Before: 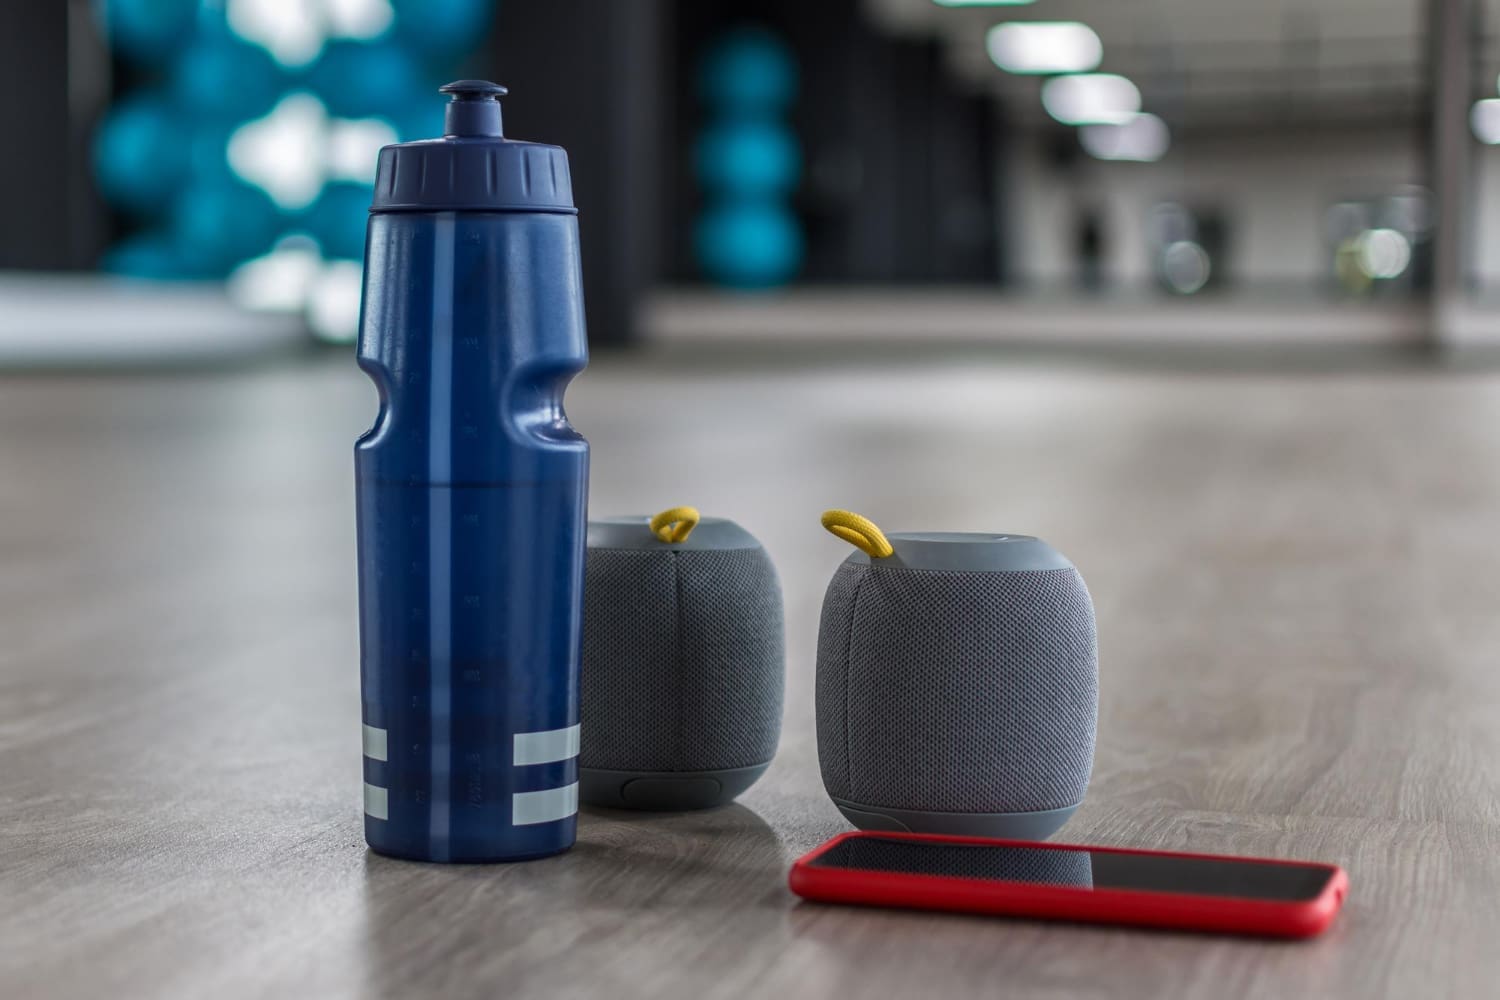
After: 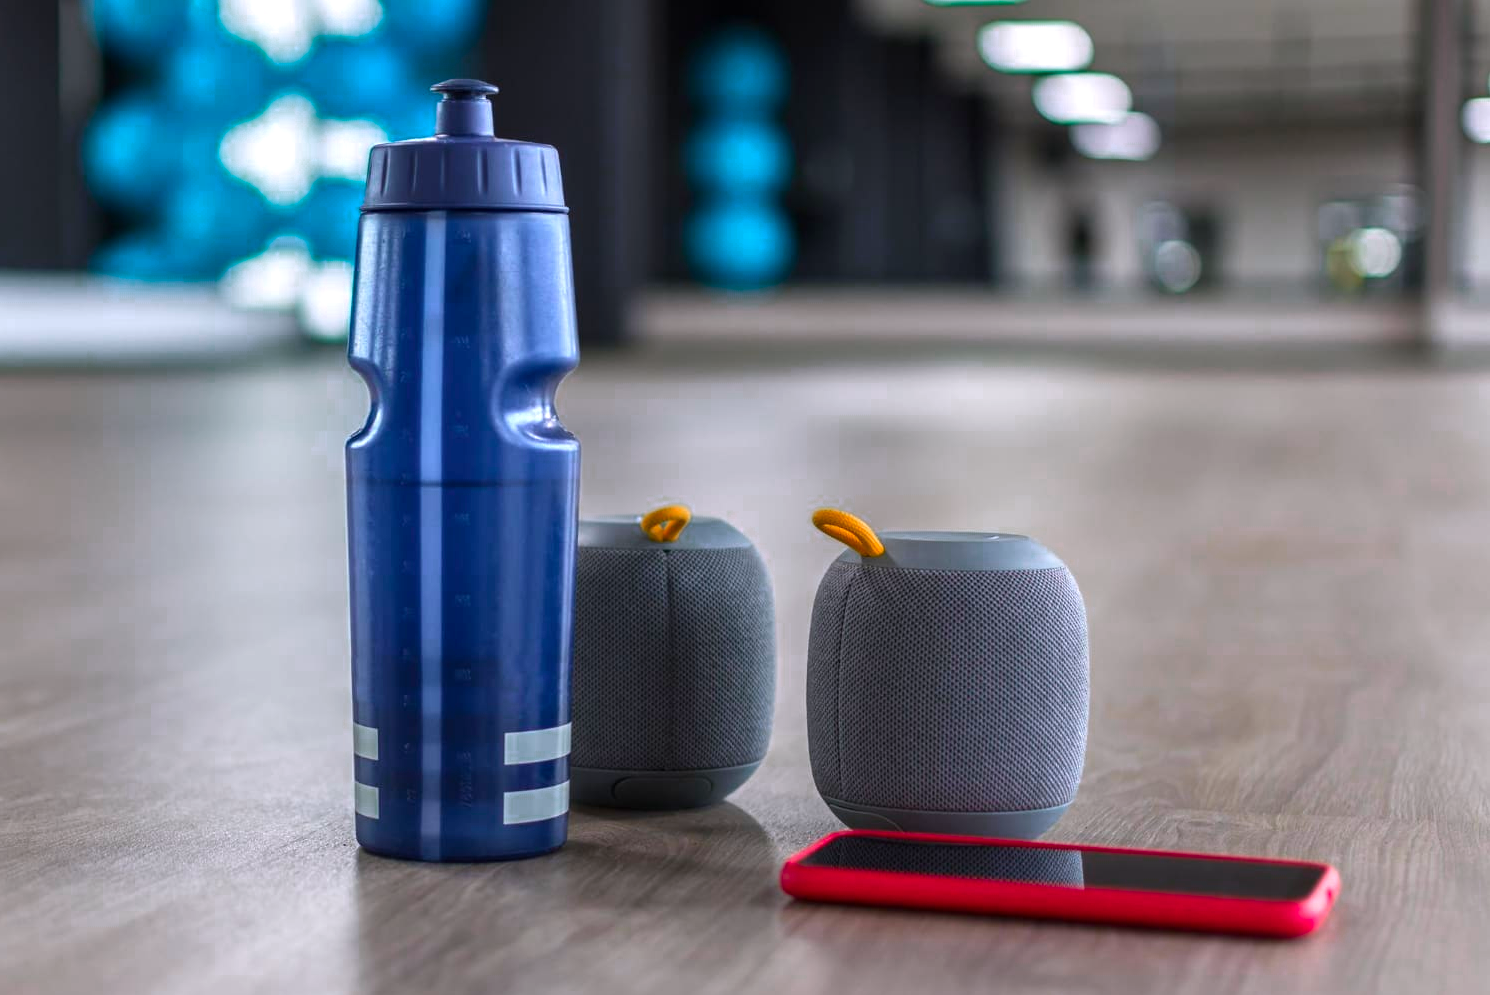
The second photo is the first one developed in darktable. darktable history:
color zones: curves: ch0 [(0.473, 0.374) (0.742, 0.784)]; ch1 [(0.354, 0.737) (0.742, 0.705)]; ch2 [(0.318, 0.421) (0.758, 0.532)]
white balance: red 1.009, blue 1.027
crop and rotate: left 0.614%, top 0.179%, bottom 0.309%
